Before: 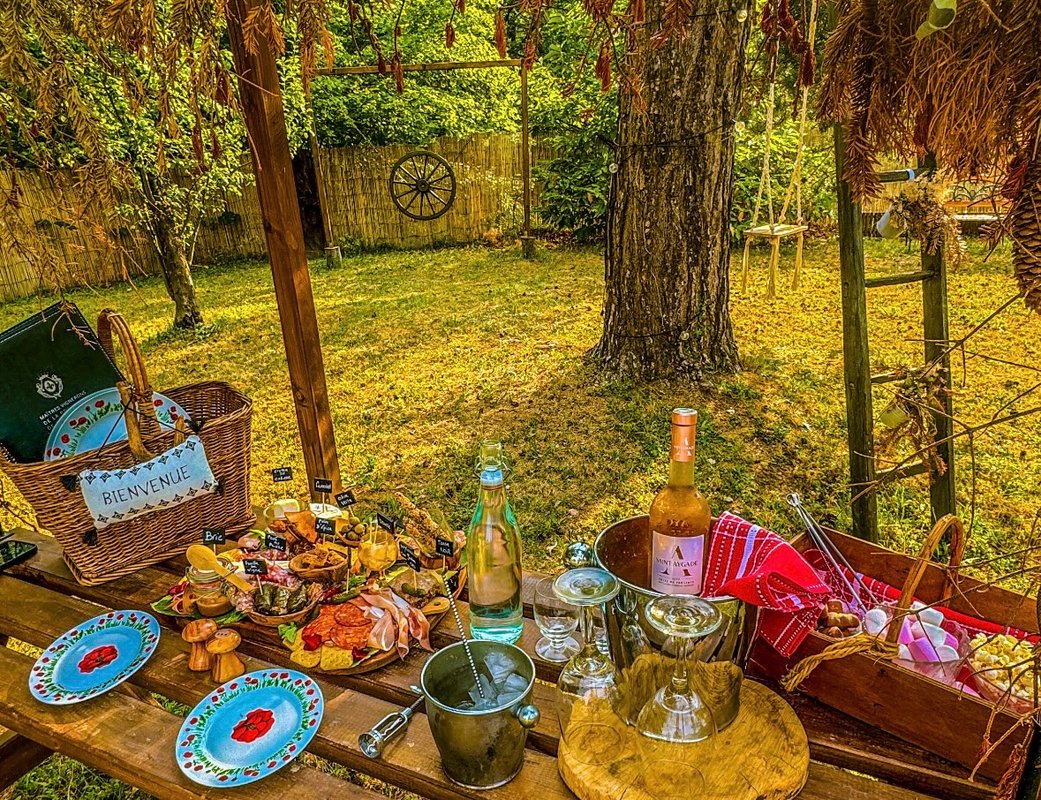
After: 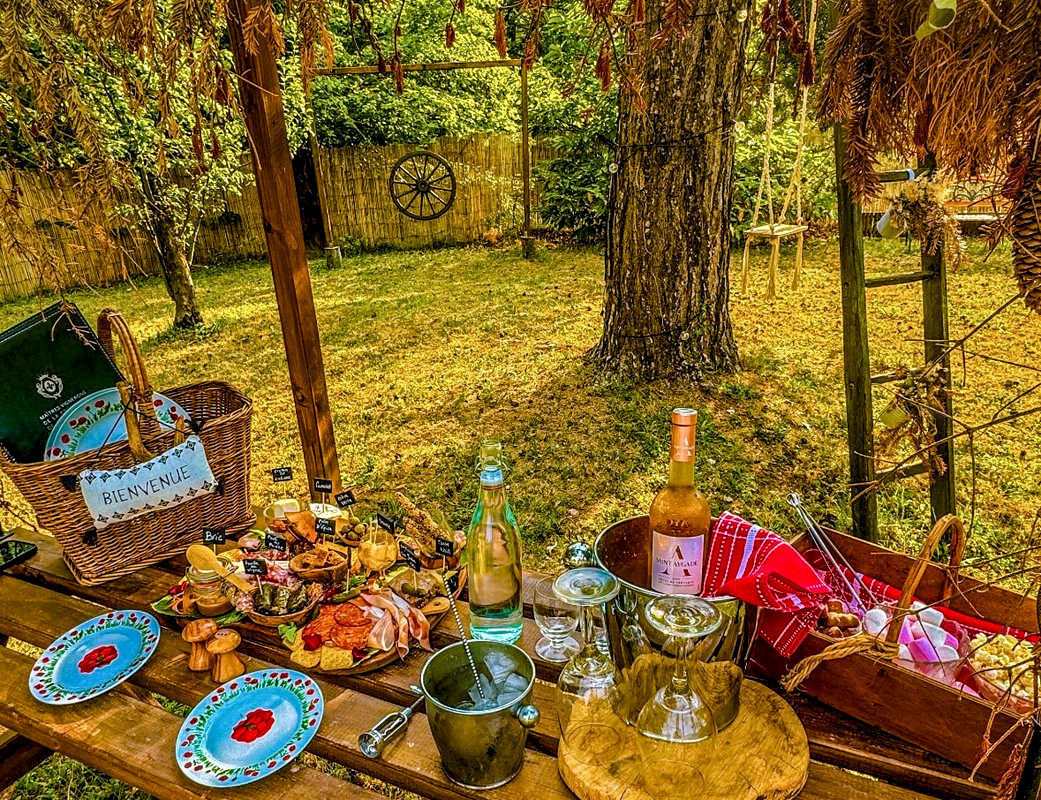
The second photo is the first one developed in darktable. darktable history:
color balance rgb: shadows lift › chroma 1%, shadows lift › hue 113°, highlights gain › chroma 0.2%, highlights gain › hue 333°, perceptual saturation grading › global saturation 20%, perceptual saturation grading › highlights -25%, perceptual saturation grading › shadows 25%, contrast -10%
contrast equalizer: y [[0.546, 0.552, 0.554, 0.554, 0.552, 0.546], [0.5 ×6], [0.5 ×6], [0 ×6], [0 ×6]]
